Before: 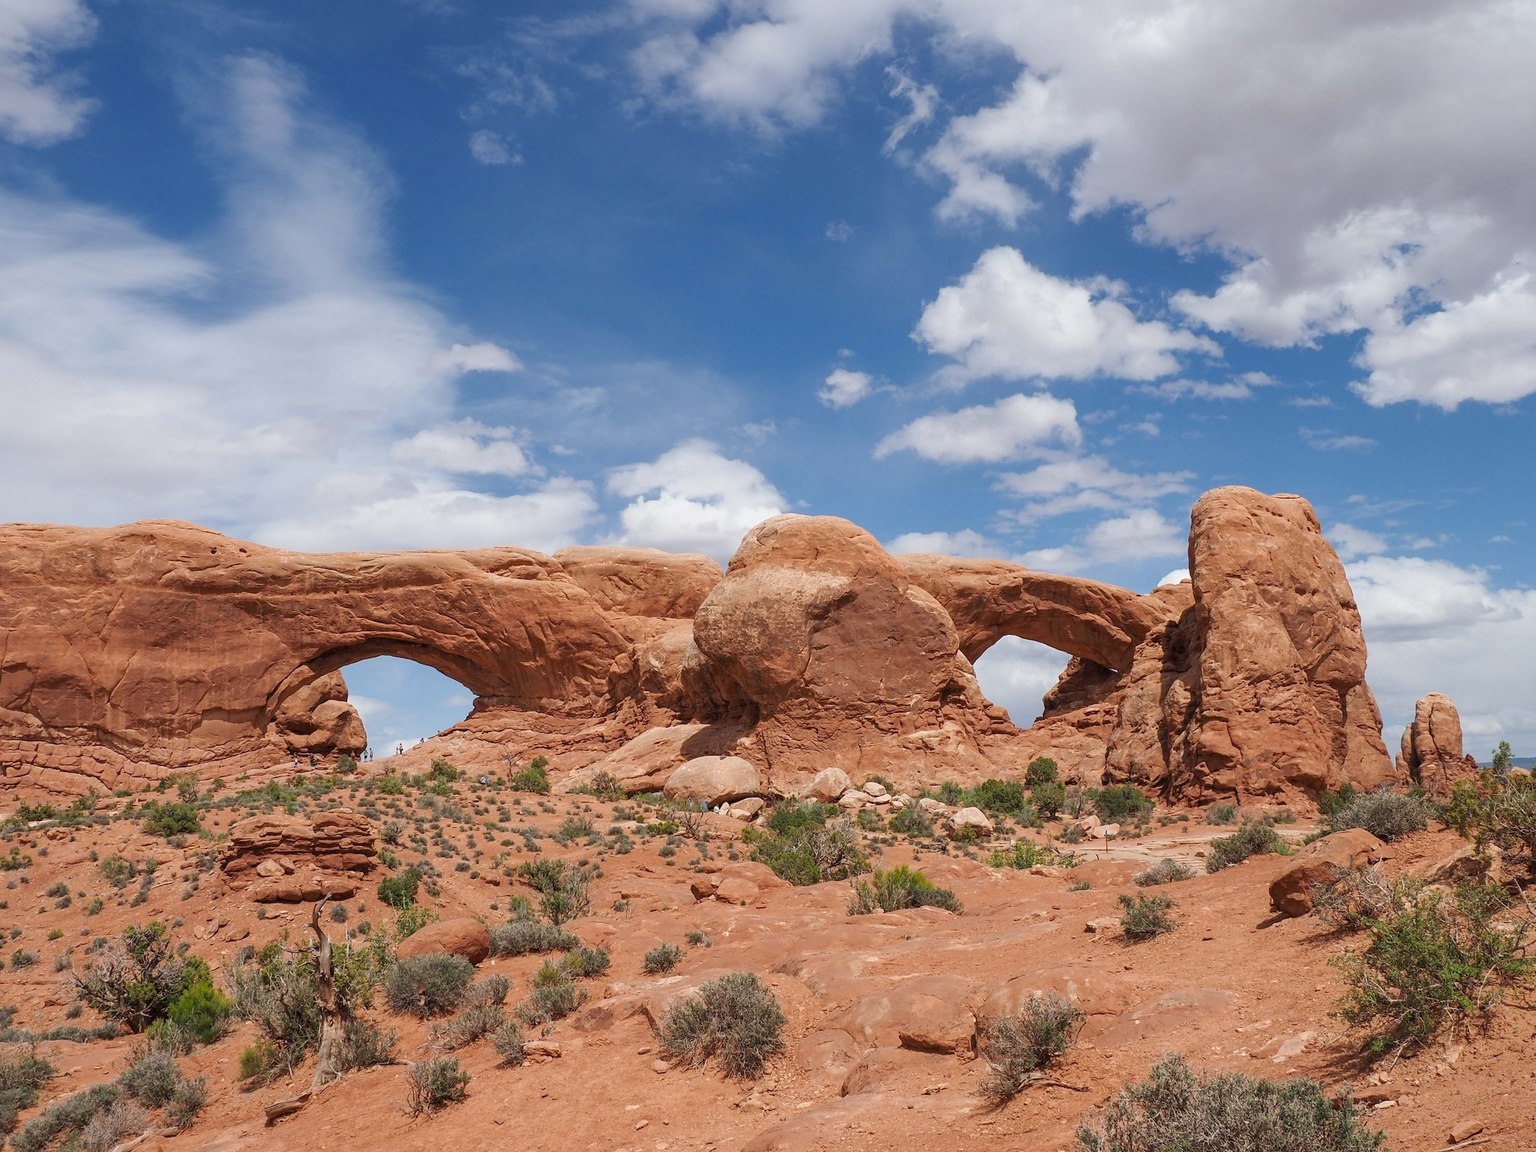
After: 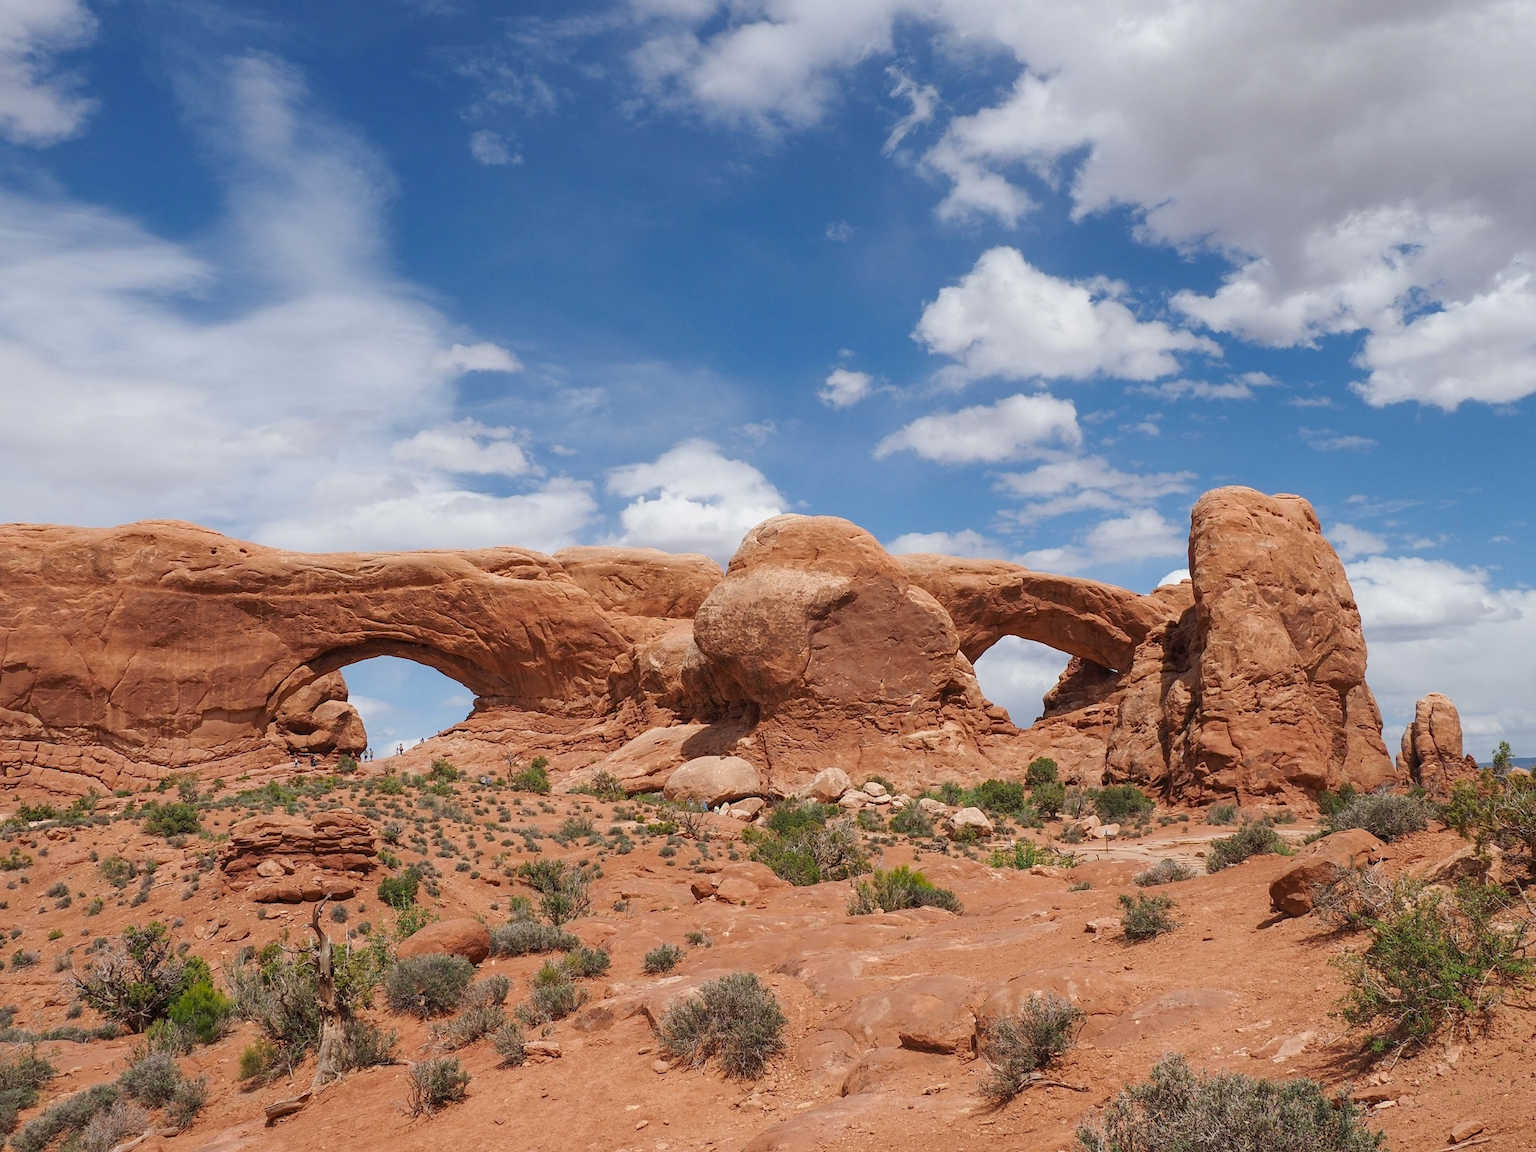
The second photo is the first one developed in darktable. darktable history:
contrast brightness saturation: contrast -0.02, brightness -0.01, saturation 0.03
